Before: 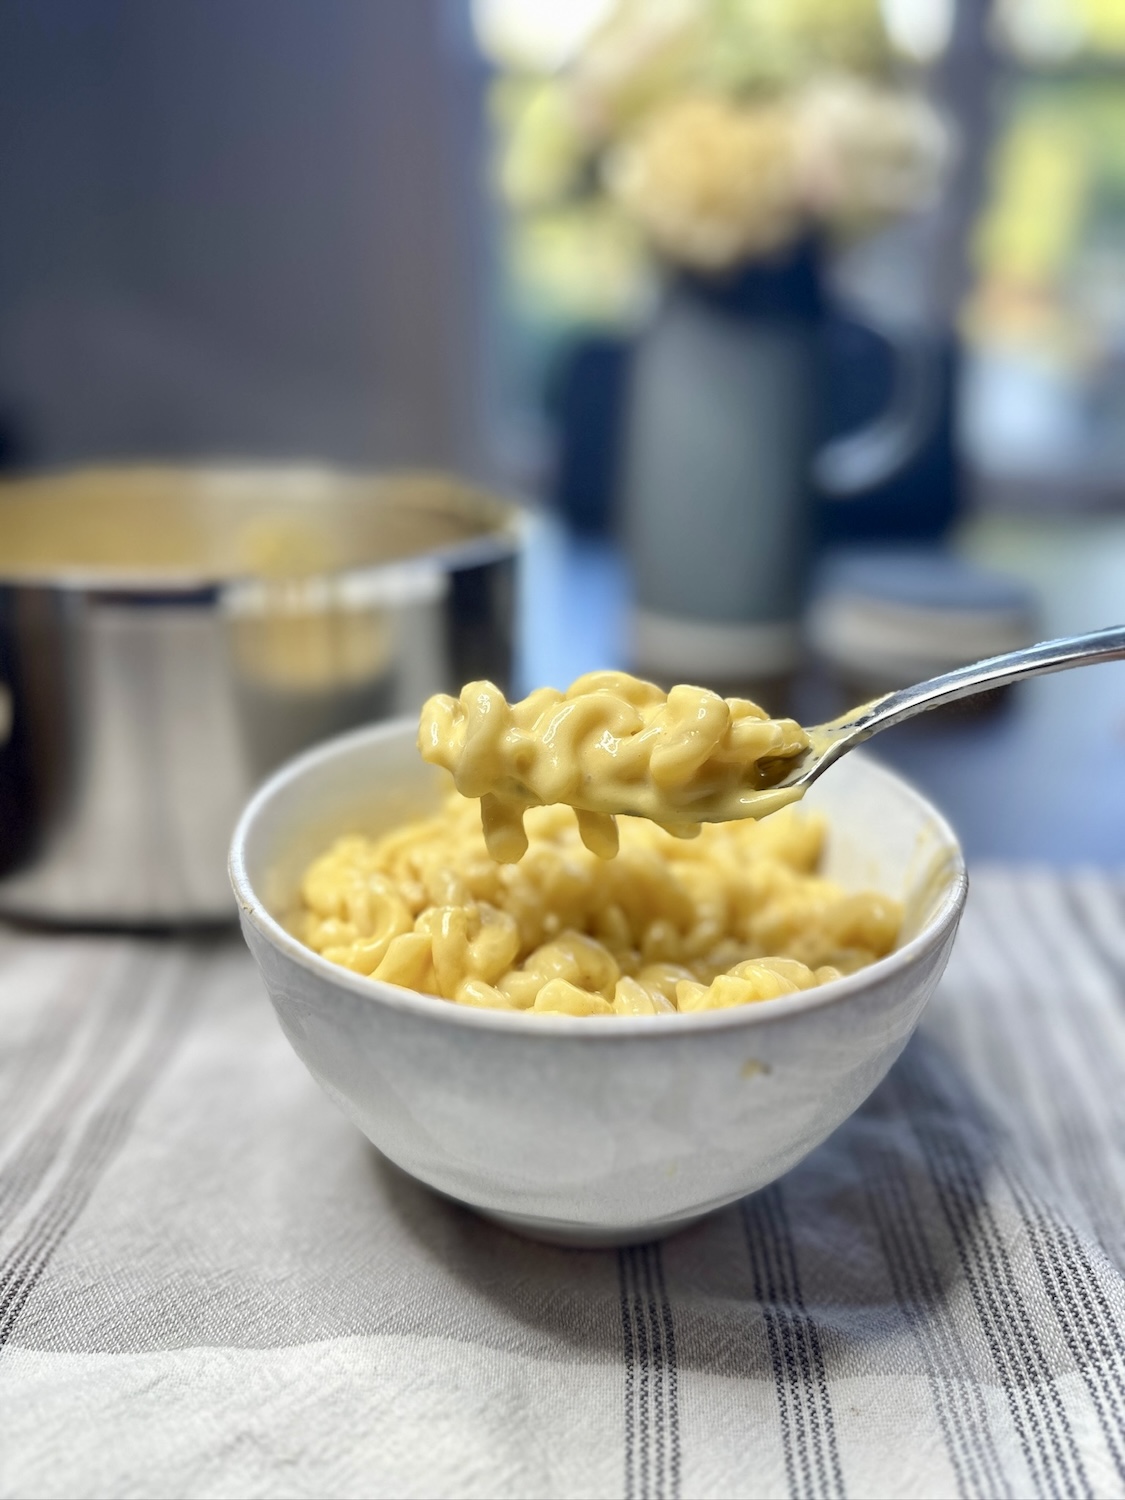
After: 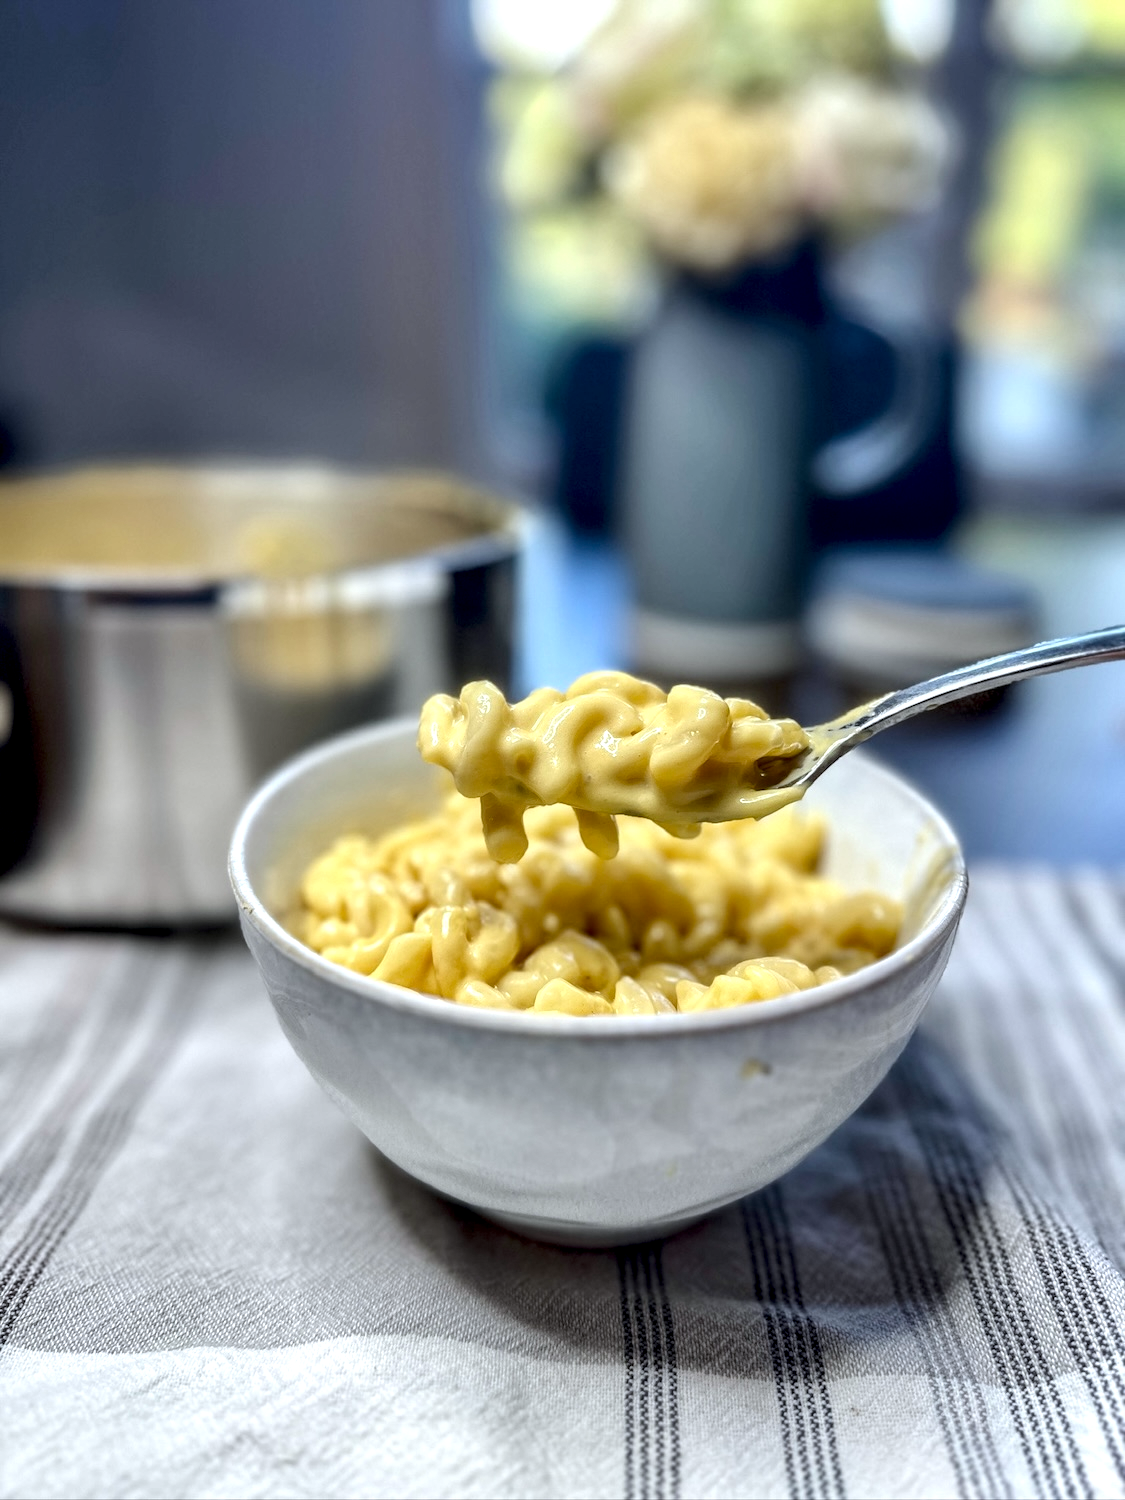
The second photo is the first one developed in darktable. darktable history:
exposure: exposure -0.048 EV, compensate highlight preservation false
white balance: red 0.974, blue 1.044
base curve: curves: ch0 [(0, 0) (0.283, 0.295) (1, 1)], preserve colors none
local contrast: highlights 60%, shadows 60%, detail 160%
